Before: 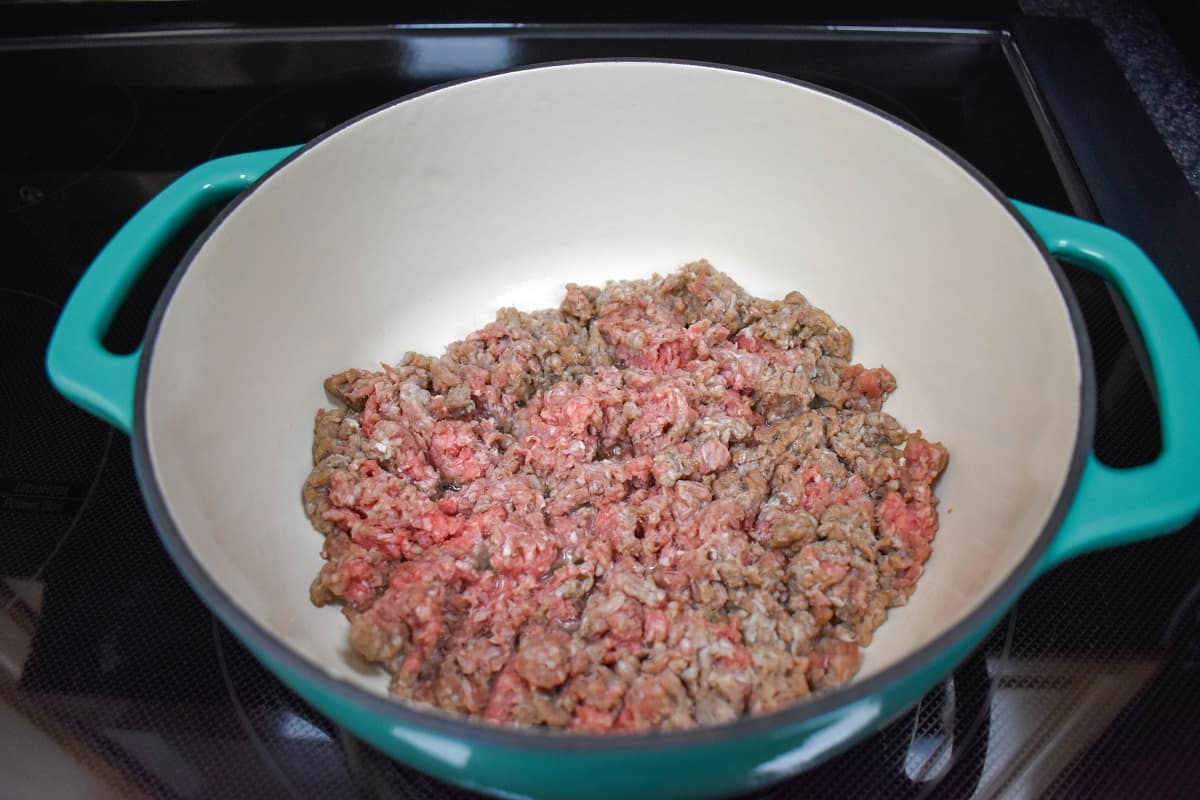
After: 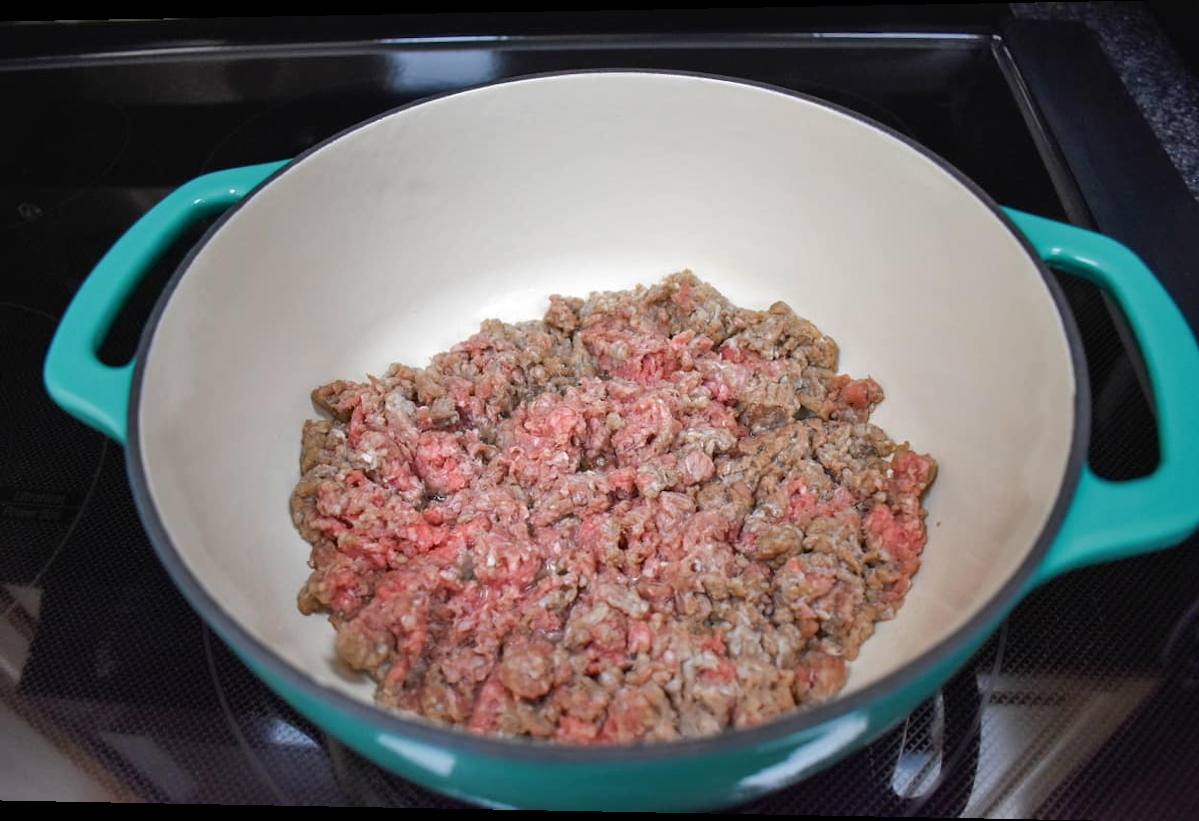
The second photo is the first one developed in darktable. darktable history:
shadows and highlights: shadows 30.86, highlights 0, soften with gaussian
rotate and perspective: lens shift (horizontal) -0.055, automatic cropping off
